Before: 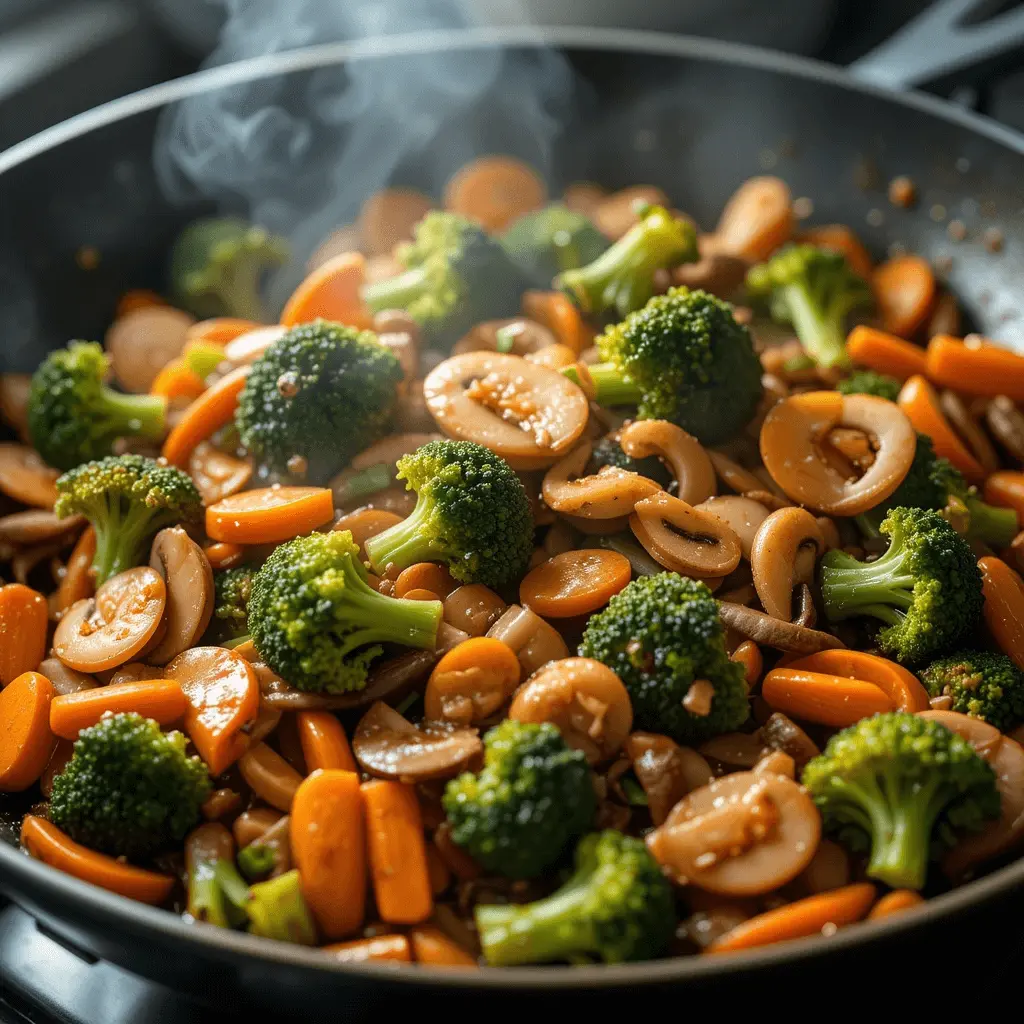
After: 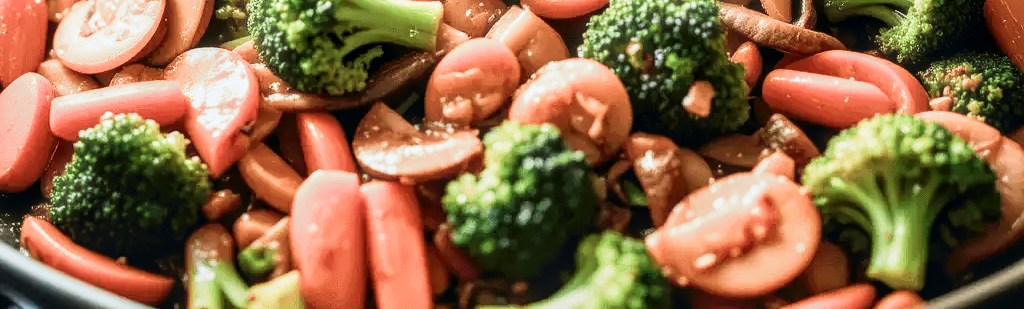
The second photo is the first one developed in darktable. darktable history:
crop and rotate: top 58.541%, bottom 11.232%
tone curve: curves: ch0 [(0, 0.013) (0.104, 0.103) (0.258, 0.267) (0.448, 0.487) (0.709, 0.794) (0.886, 0.922) (0.994, 0.971)]; ch1 [(0, 0) (0.335, 0.298) (0.446, 0.413) (0.488, 0.484) (0.515, 0.508) (0.566, 0.593) (0.635, 0.661) (1, 1)]; ch2 [(0, 0) (0.314, 0.301) (0.437, 0.403) (0.502, 0.494) (0.528, 0.54) (0.557, 0.559) (0.612, 0.62) (0.715, 0.691) (1, 1)], color space Lab, independent channels, preserve colors none
filmic rgb: middle gray luminance 9.11%, black relative exposure -10.6 EV, white relative exposure 3.43 EV, threshold 5.98 EV, target black luminance 0%, hardness 6, latitude 59.58%, contrast 1.088, highlights saturation mix 4.38%, shadows ↔ highlights balance 29.34%, add noise in highlights 0, preserve chrominance max RGB, color science v3 (2019), use custom middle-gray values true, contrast in highlights soft, enable highlight reconstruction true
local contrast: on, module defaults
haze removal: strength -0.104, compatibility mode true, adaptive false
